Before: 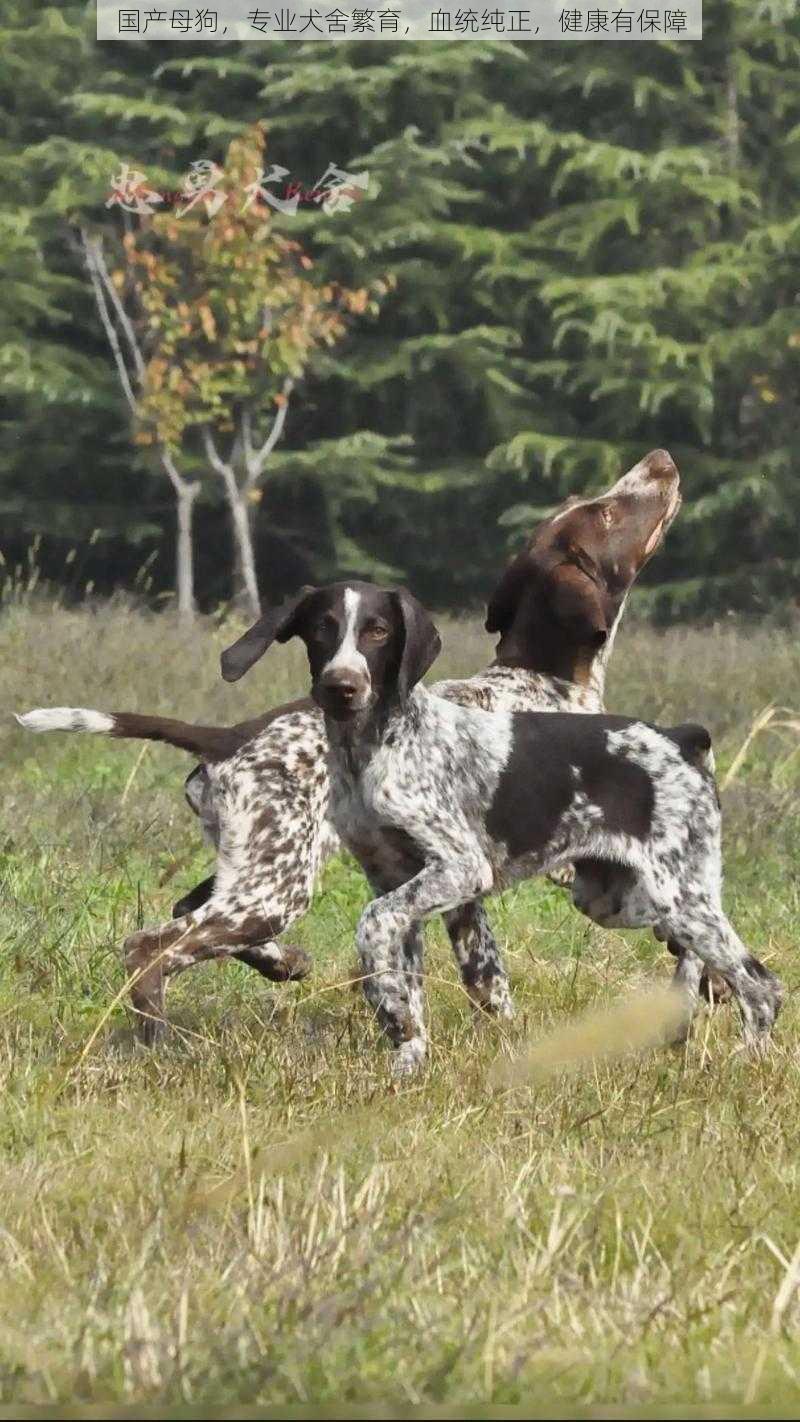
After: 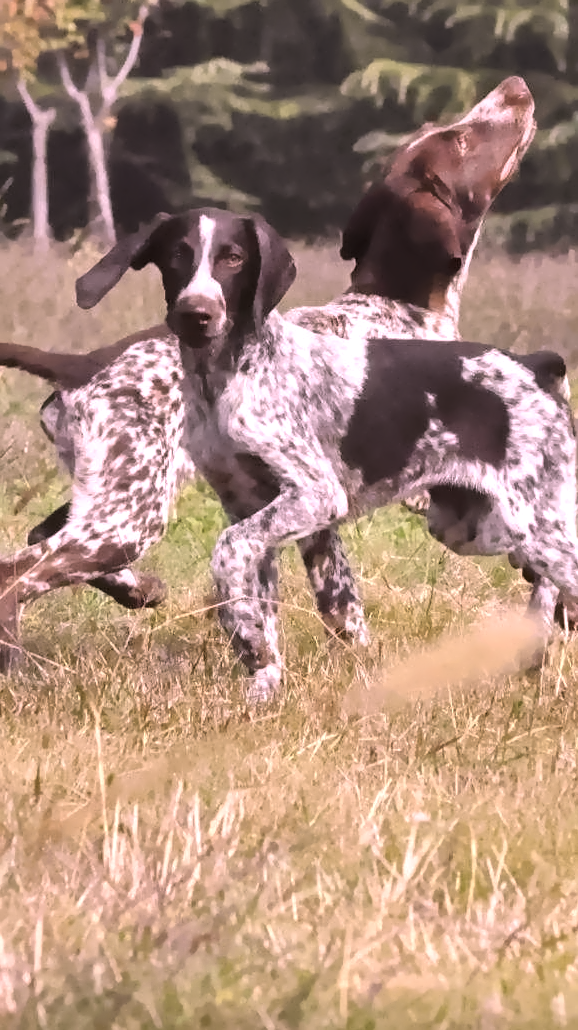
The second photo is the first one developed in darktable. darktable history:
denoise (profiled): patch size 2, strength 4, preserve shadows 1.02, bias correction -0.395, scattering 0.3, a [0, 0, 0]
exposure: exposure 0.05 EV
tone equalizer: -8 EV 0.02 EV, -7 EV 0.137 EV, -6 EV 0.249 EV, -5 EV 0.199 EV, -4 EV 0.104 EV, -3 EV 0.307 EV, -2 EV 0.428 EV, -1 EV 0.391 EV, +0 EV 0.398 EV, mask contrast compensation 0.05 EV
color equalizer: on, module defaults
color correction: highlights a* 19.89, highlights b* -8.27, shadows a* 2.46, shadows b* 1.79
crop: left 18.177%, top 26.287%, right 9.468%, bottom 1.247%
